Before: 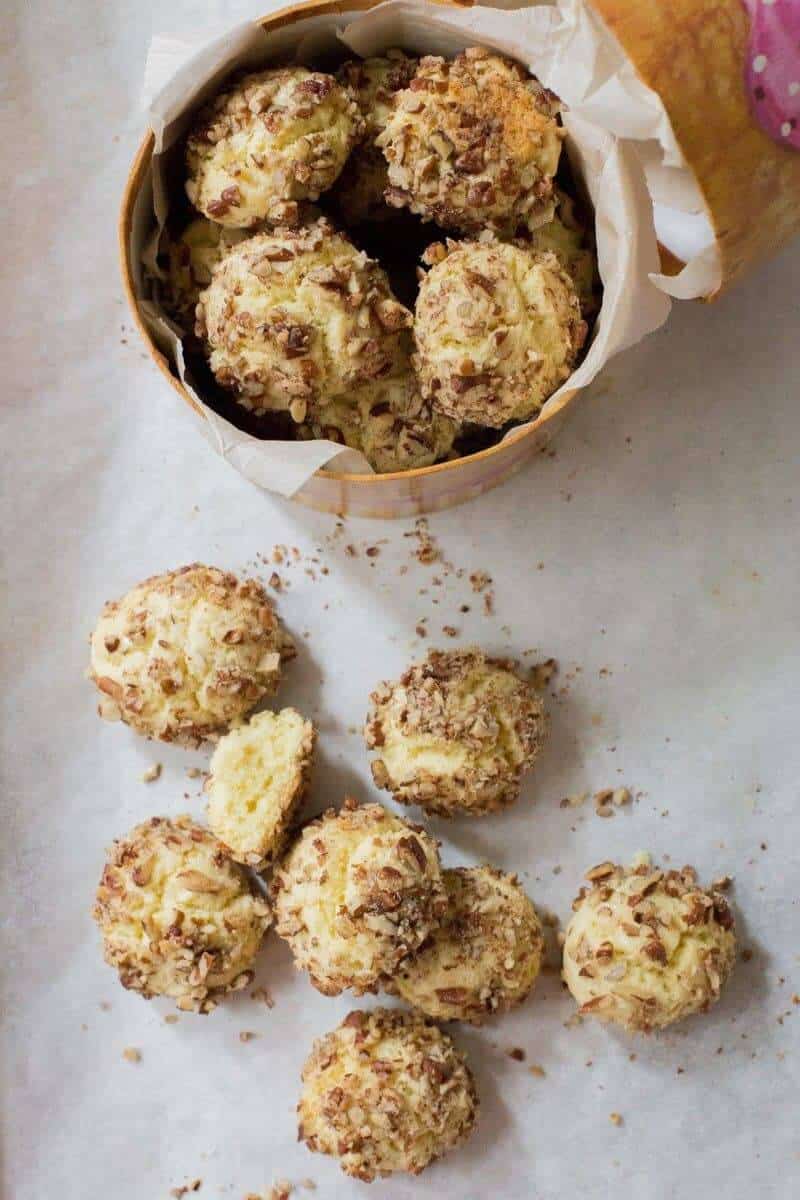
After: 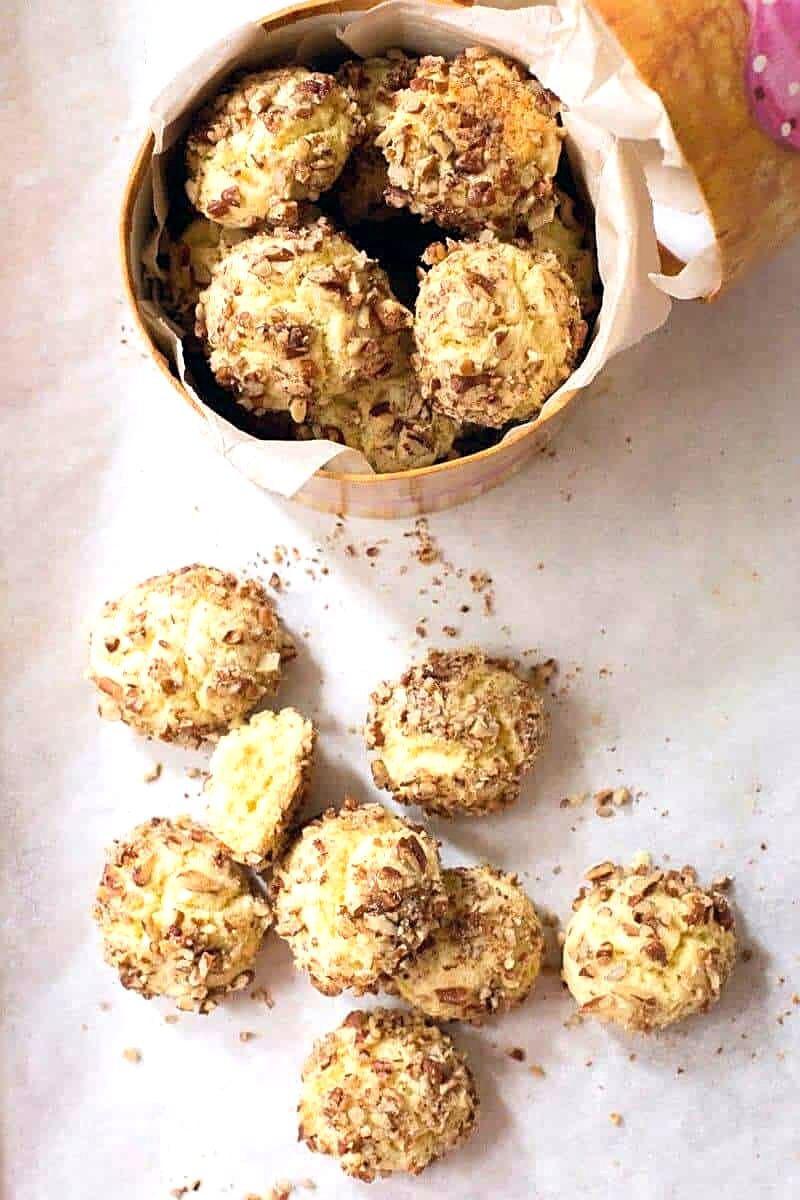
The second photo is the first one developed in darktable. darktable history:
color balance: lift [0.998, 0.998, 1.001, 1.002], gamma [0.995, 1.025, 0.992, 0.975], gain [0.995, 1.02, 0.997, 0.98]
exposure: black level correction 0, exposure 0.7 EV, compensate exposure bias true, compensate highlight preservation false
sharpen: on, module defaults
